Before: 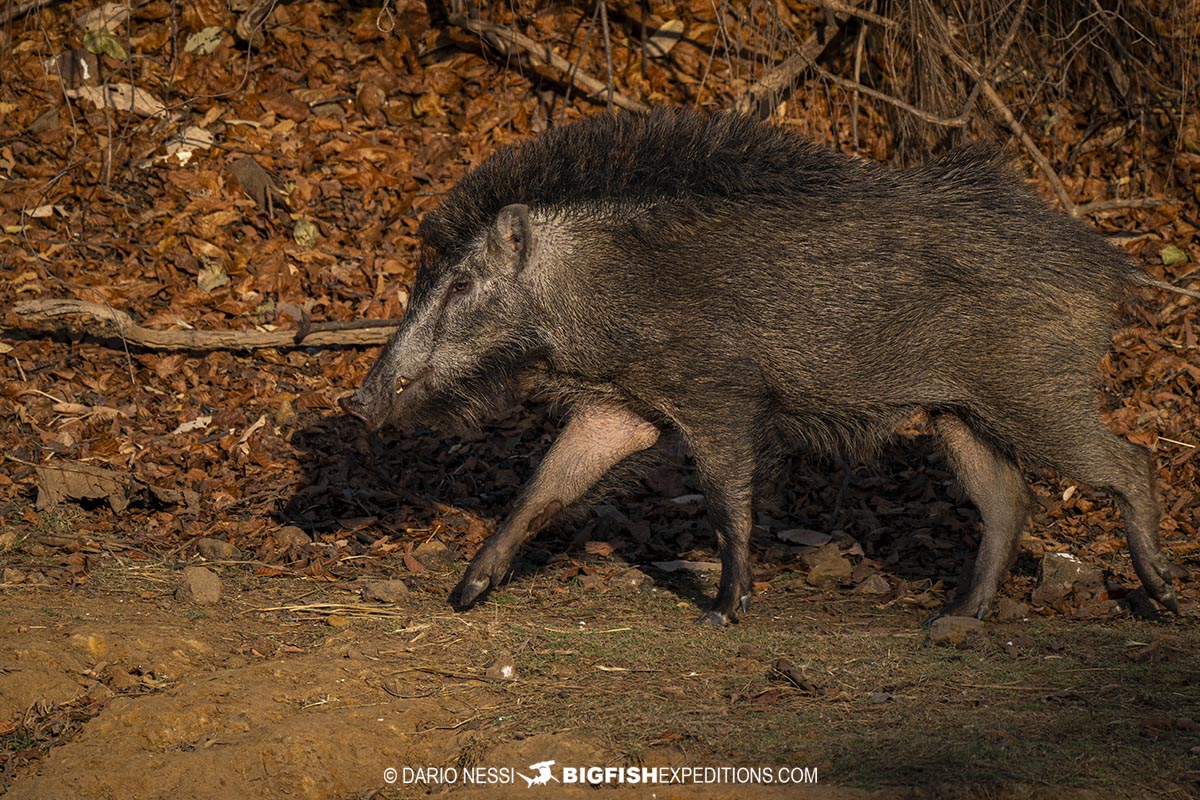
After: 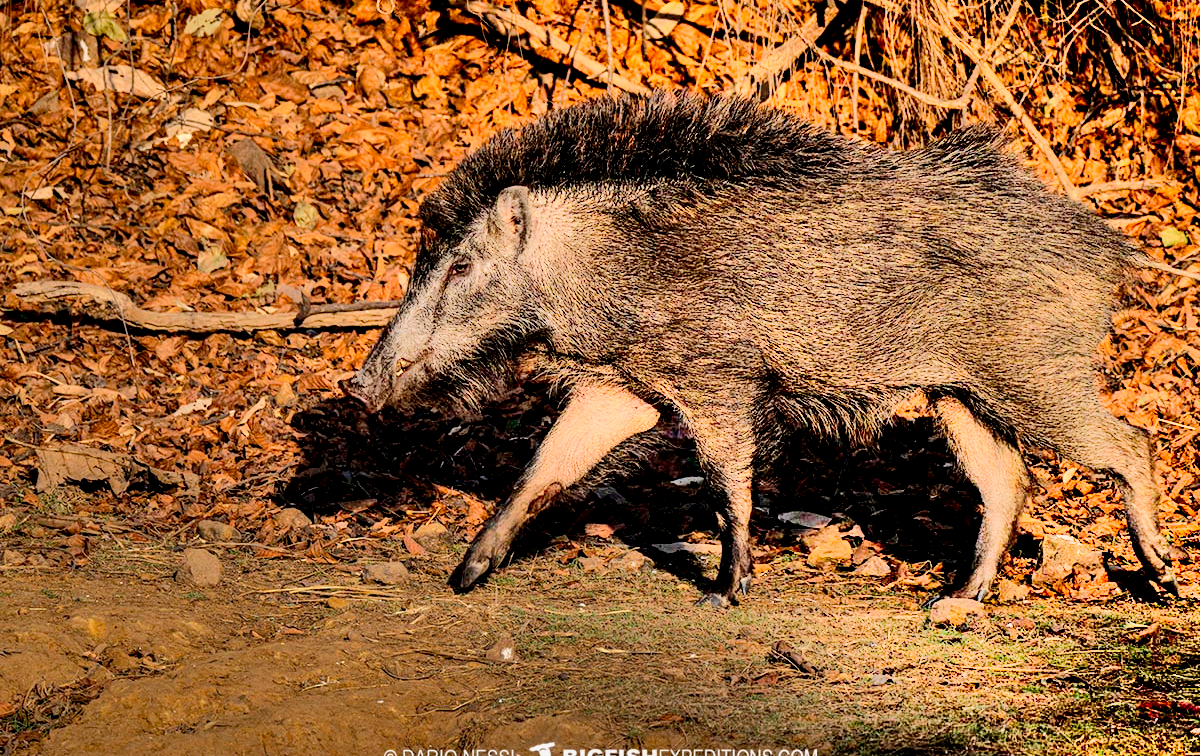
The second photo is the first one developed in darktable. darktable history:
exposure: black level correction 0.009, compensate highlight preservation false
crop and rotate: top 2.275%, bottom 3.204%
shadows and highlights: radius 124.48, shadows 99.32, white point adjustment -3.02, highlights -99.85, soften with gaussian
